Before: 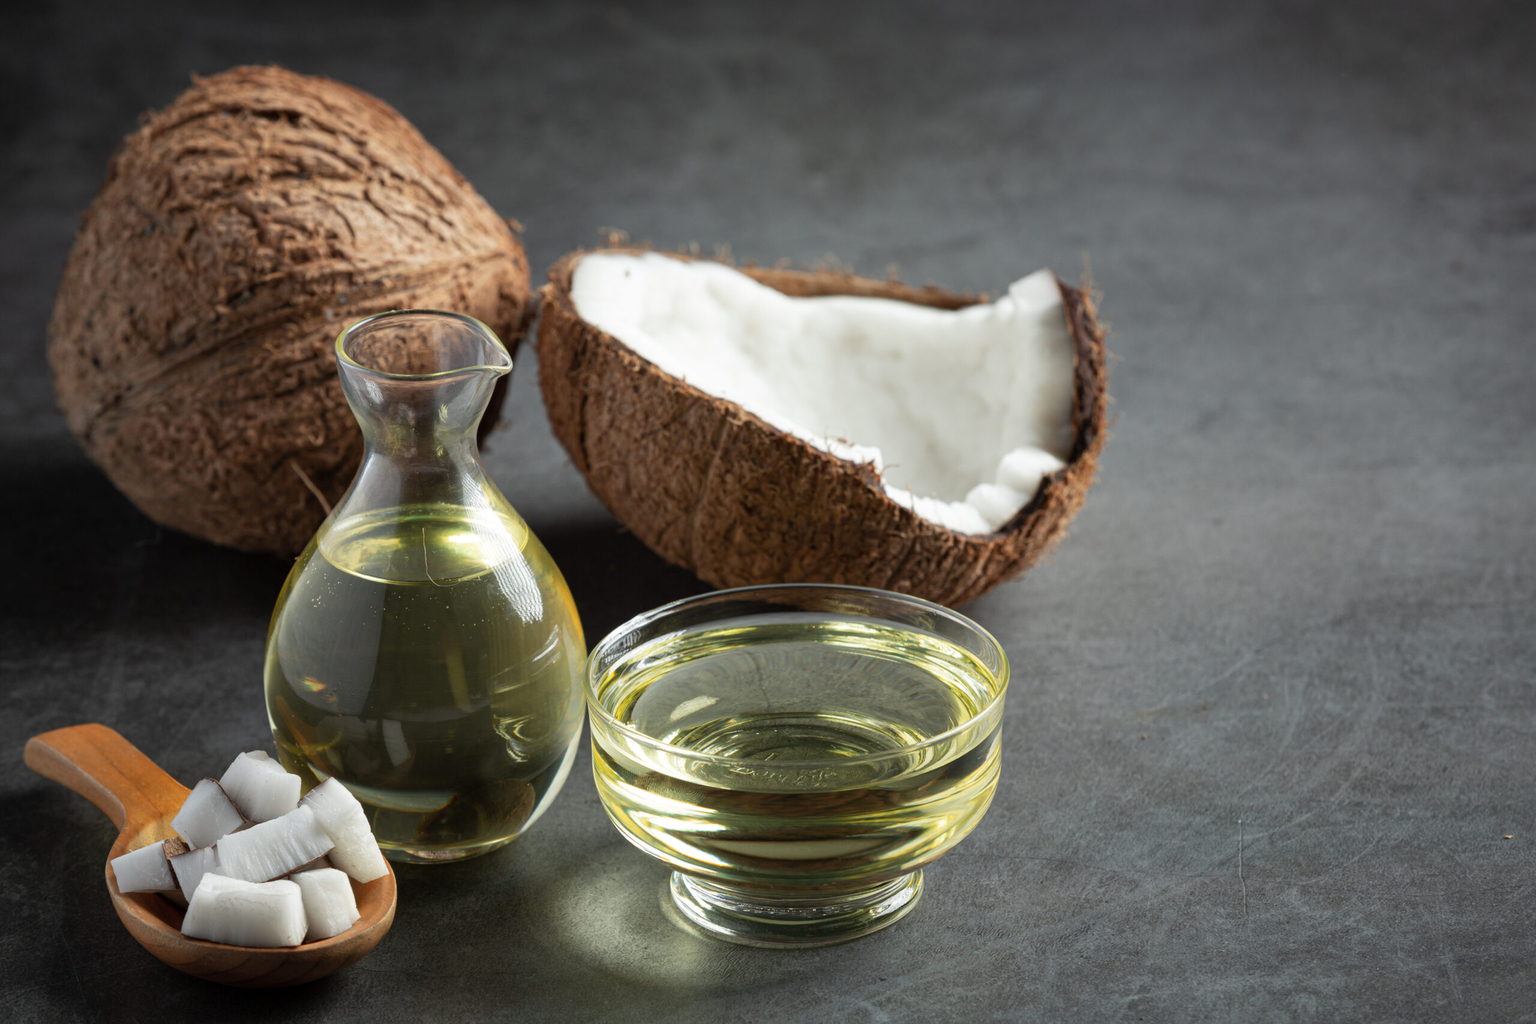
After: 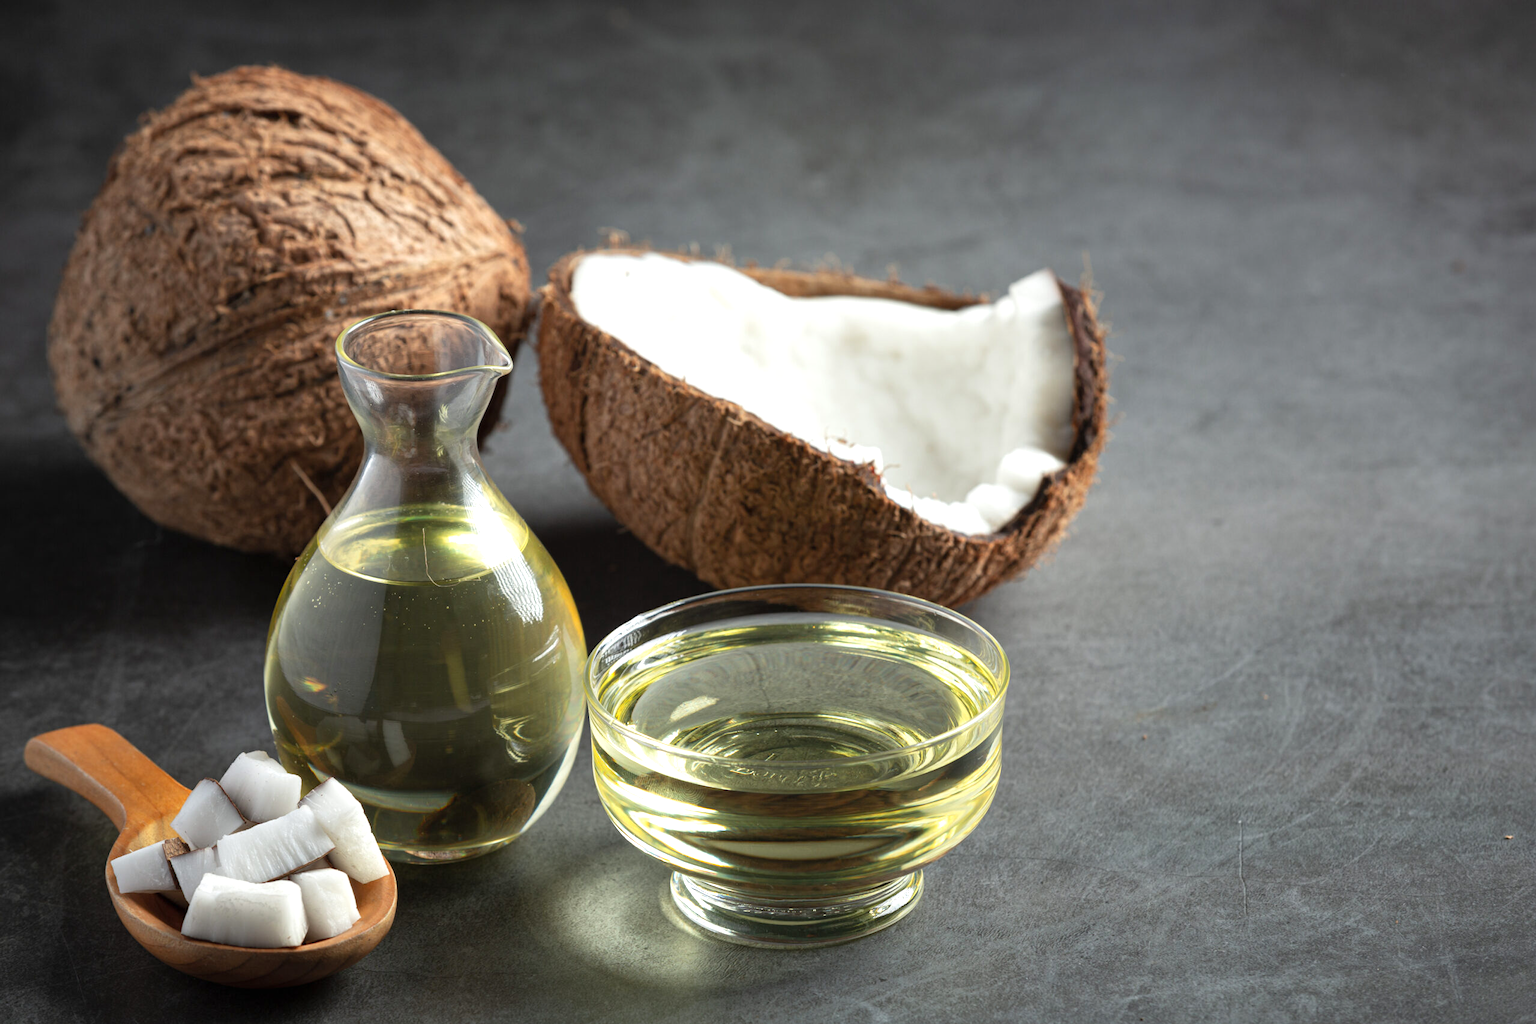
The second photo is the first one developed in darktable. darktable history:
exposure: black level correction 0, exposure 0.4 EV, compensate exposure bias true, compensate highlight preservation false
rotate and perspective: automatic cropping original format, crop left 0, crop top 0
